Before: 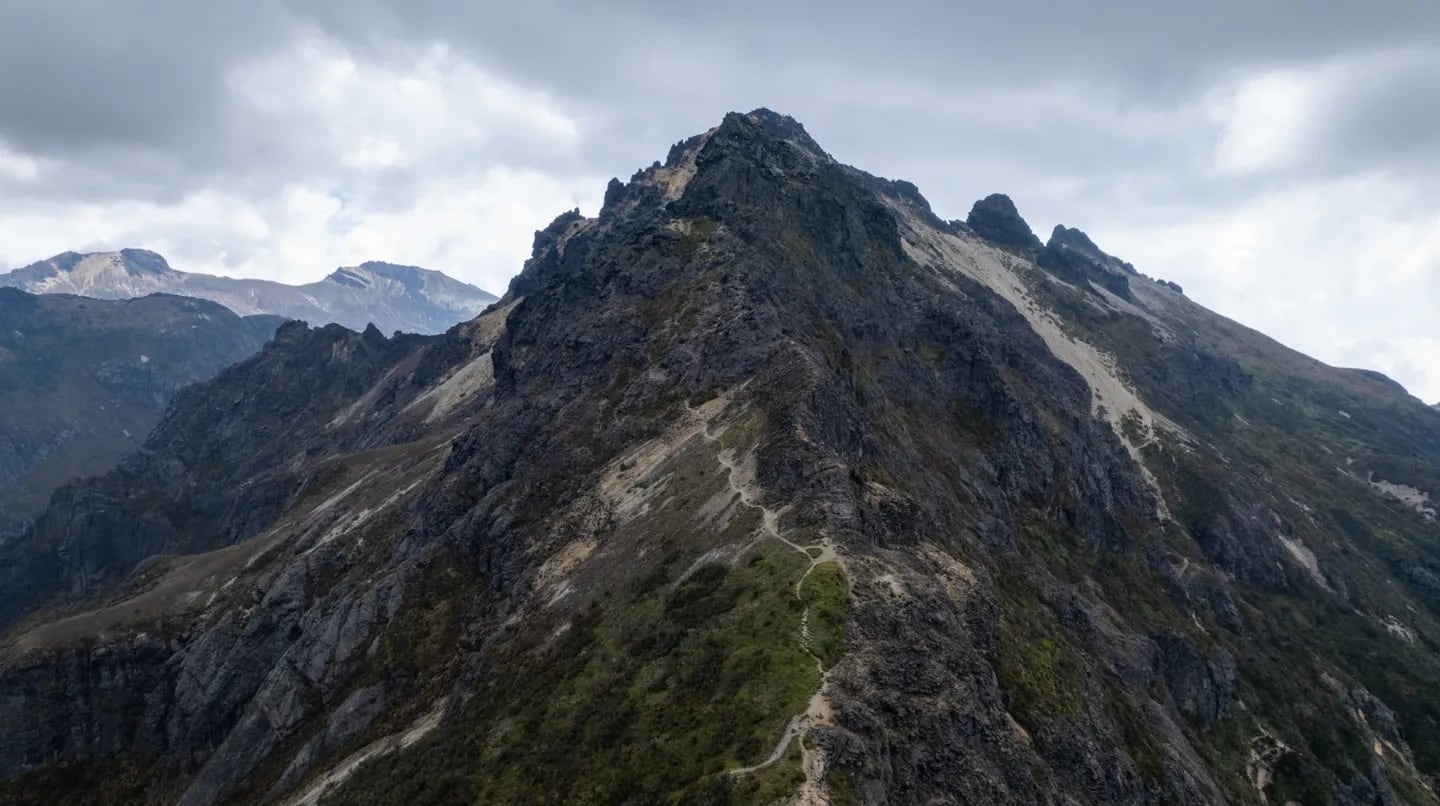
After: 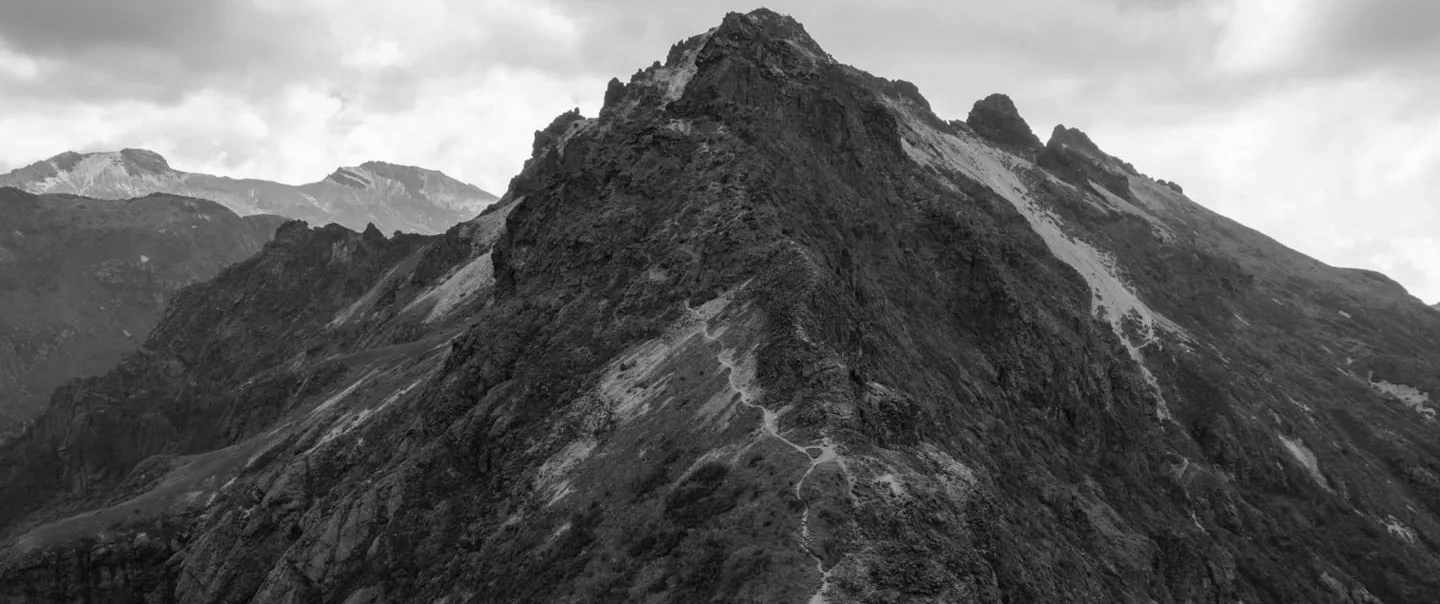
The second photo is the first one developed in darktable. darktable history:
monochrome: a 1.94, b -0.638
rgb levels: mode RGB, independent channels, levels [[0, 0.474, 1], [0, 0.5, 1], [0, 0.5, 1]]
crop and rotate: top 12.5%, bottom 12.5%
